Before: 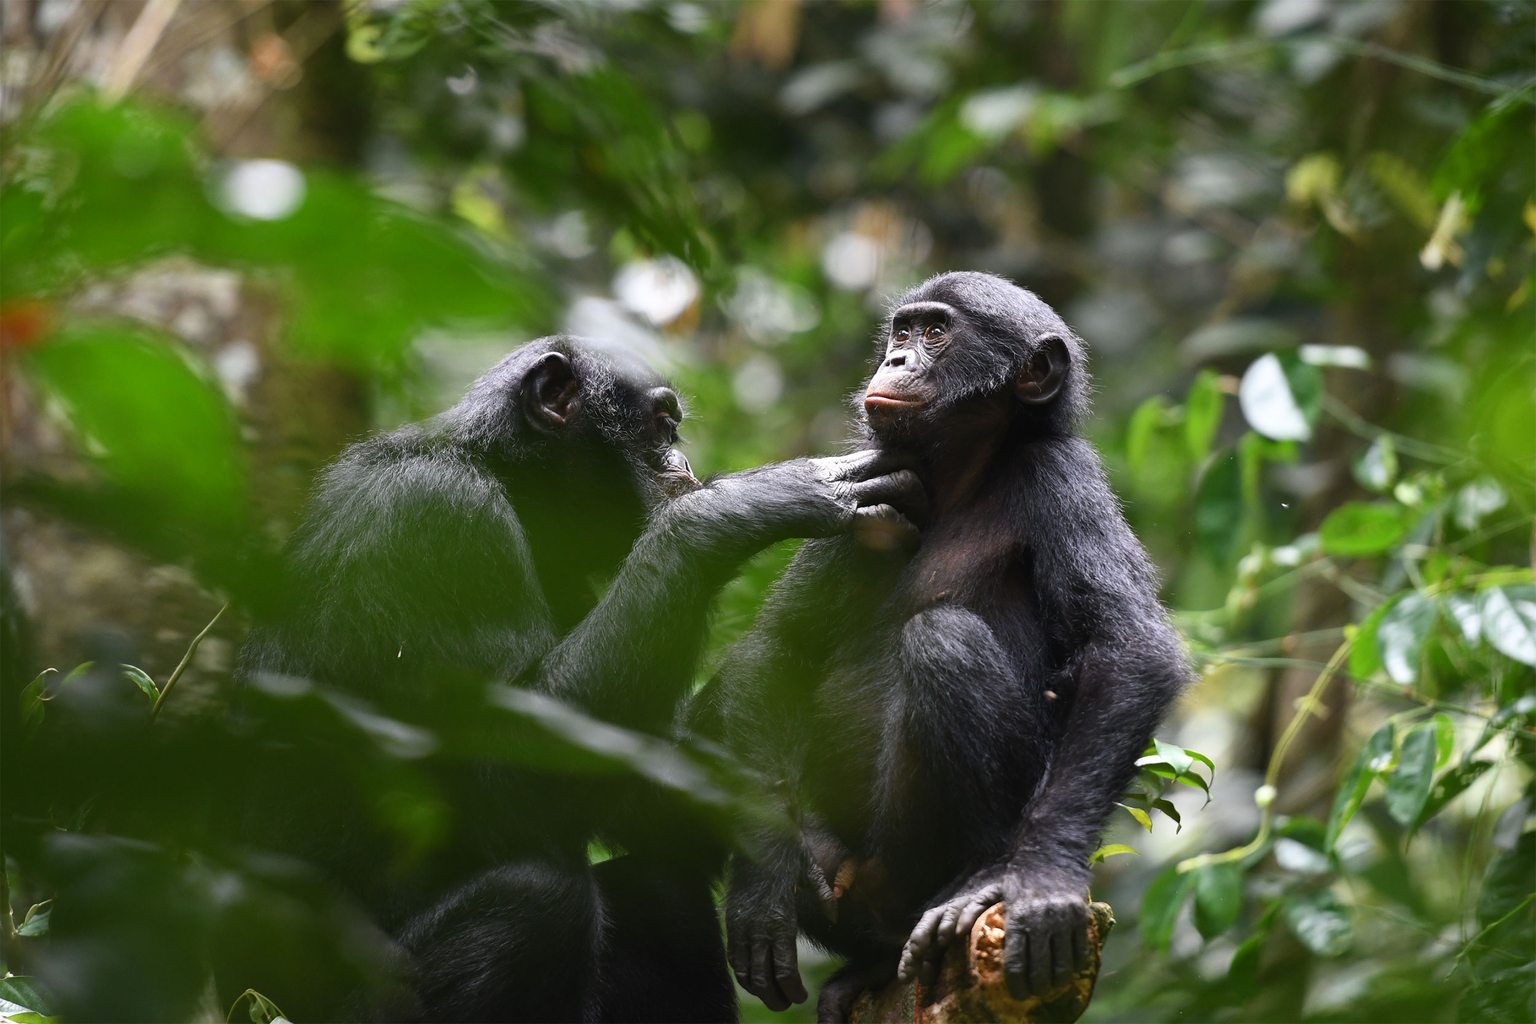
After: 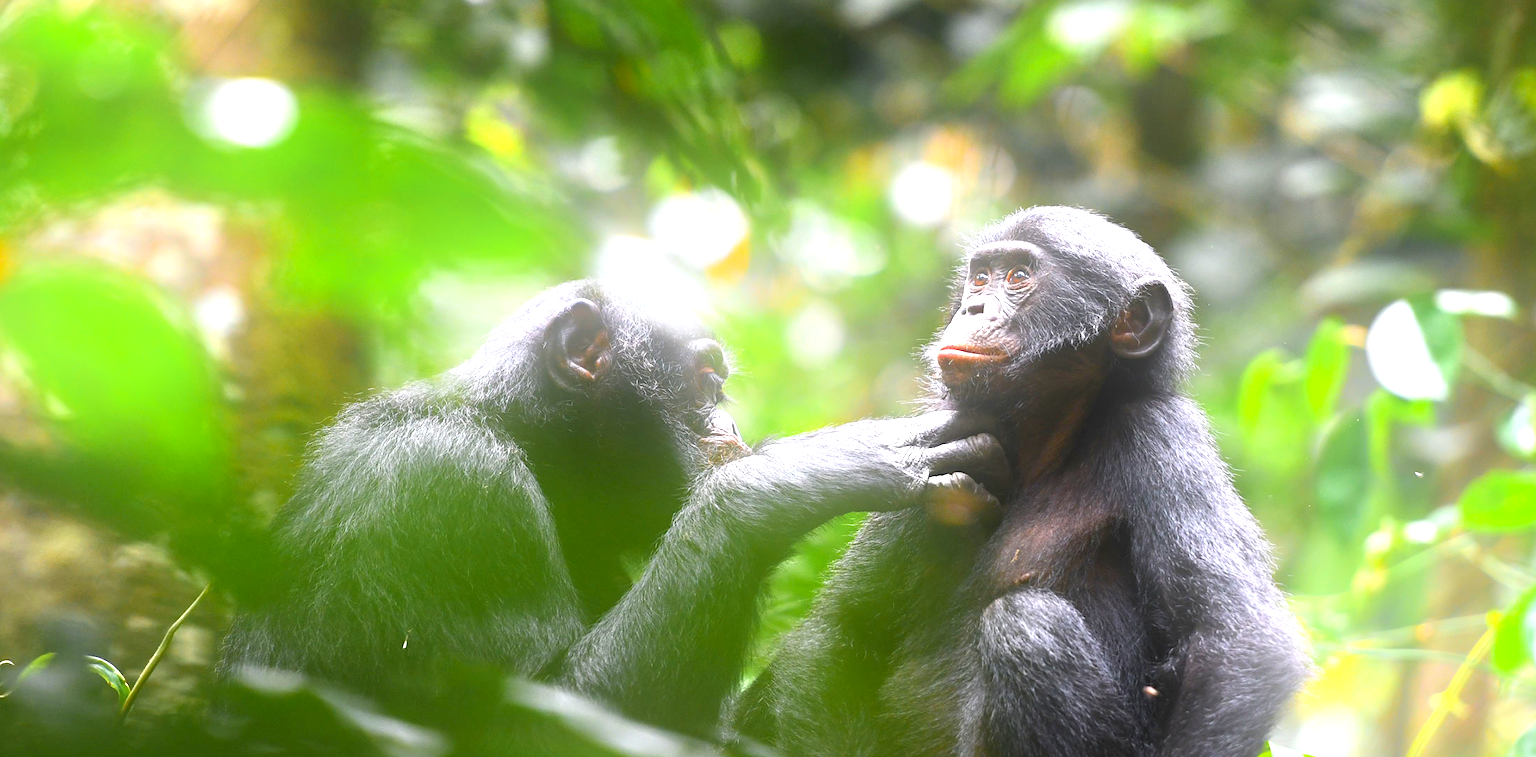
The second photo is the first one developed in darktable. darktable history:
color zones: curves: ch0 [(0.224, 0.526) (0.75, 0.5)]; ch1 [(0.055, 0.526) (0.224, 0.761) (0.377, 0.526) (0.75, 0.5)]
bloom: on, module defaults
exposure: black level correction 0, exposure 1 EV, compensate exposure bias true, compensate highlight preservation false
crop: left 3.015%, top 8.969%, right 9.647%, bottom 26.457%
